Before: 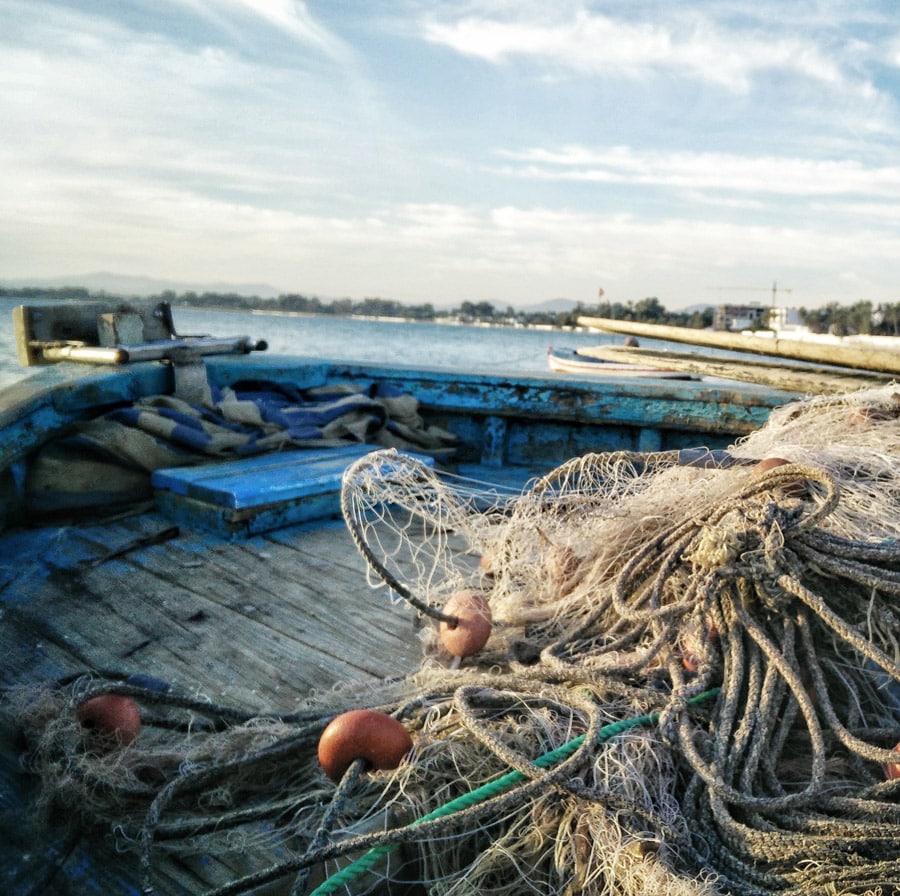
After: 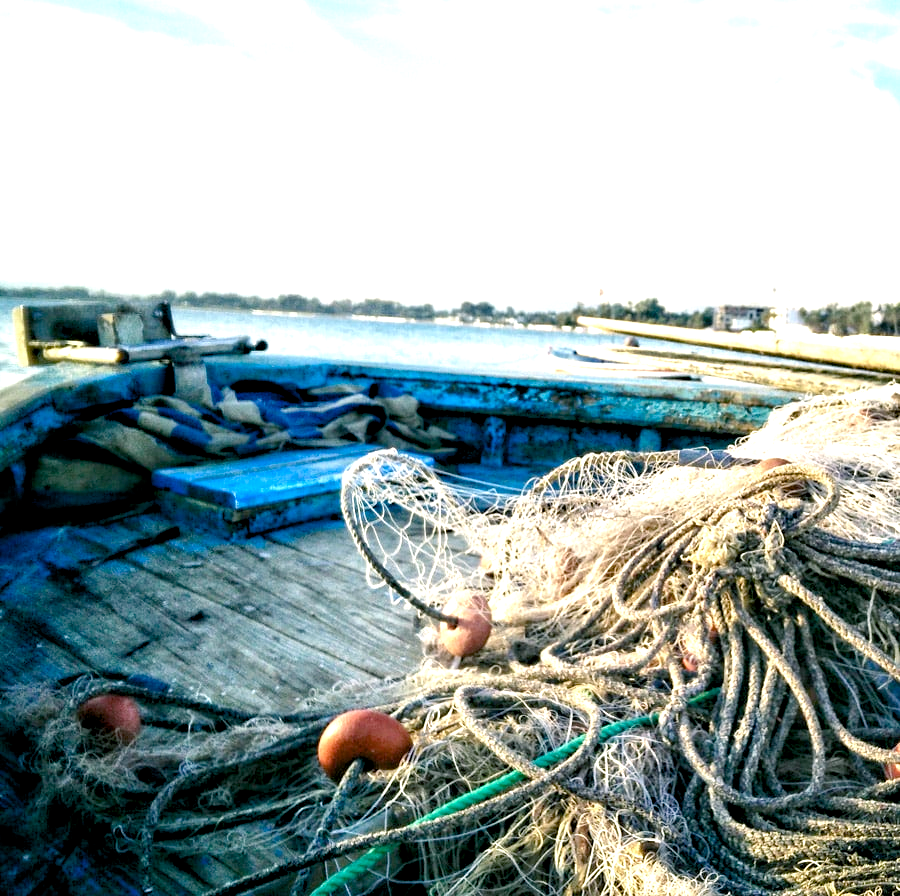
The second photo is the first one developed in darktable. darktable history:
exposure: exposure 1.059 EV, compensate highlight preservation false
color balance rgb: power › luminance -7.583%, power › chroma 1.079%, power › hue 216.13°, global offset › luminance -1.45%, perceptual saturation grading › global saturation 20%, perceptual saturation grading › highlights -25.317%, perceptual saturation grading › shadows 25.313%, global vibrance 20%
